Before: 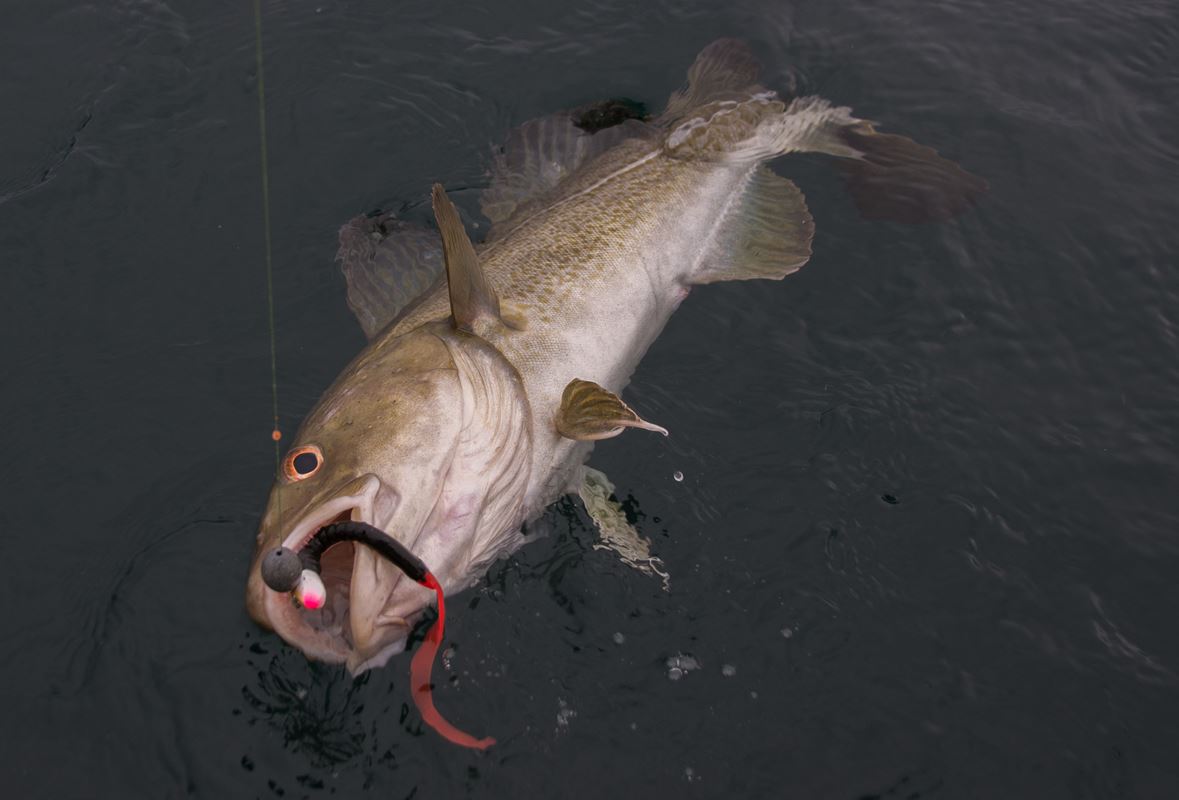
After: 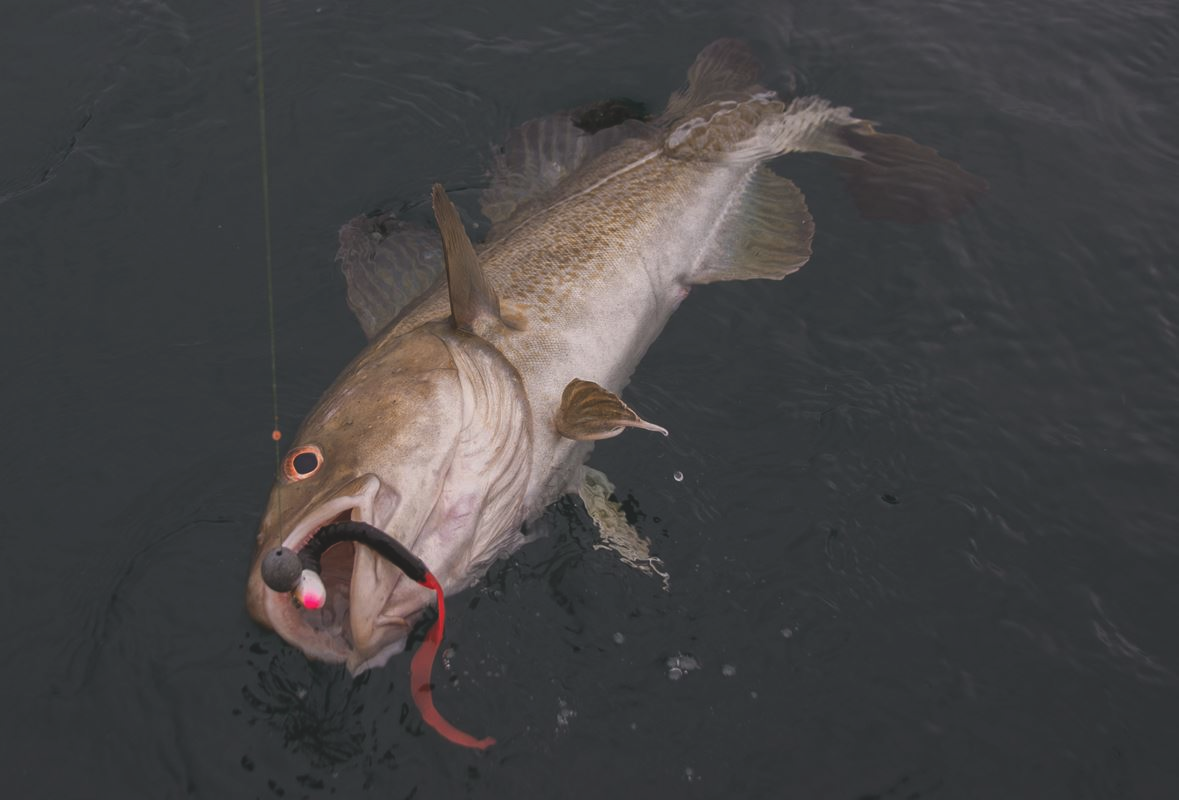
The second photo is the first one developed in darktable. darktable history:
color zones: curves: ch2 [(0, 0.5) (0.084, 0.497) (0.323, 0.335) (0.4, 0.497) (1, 0.5)]
exposure: black level correction -0.015, exposure -0.134 EV, compensate exposure bias true, compensate highlight preservation false
